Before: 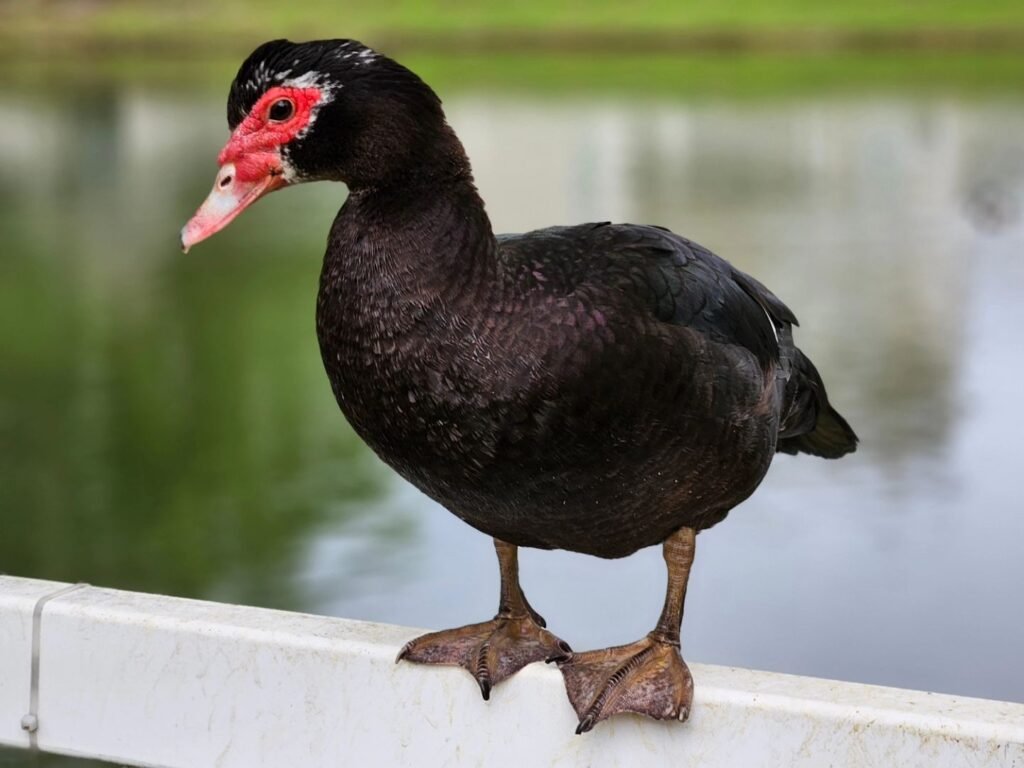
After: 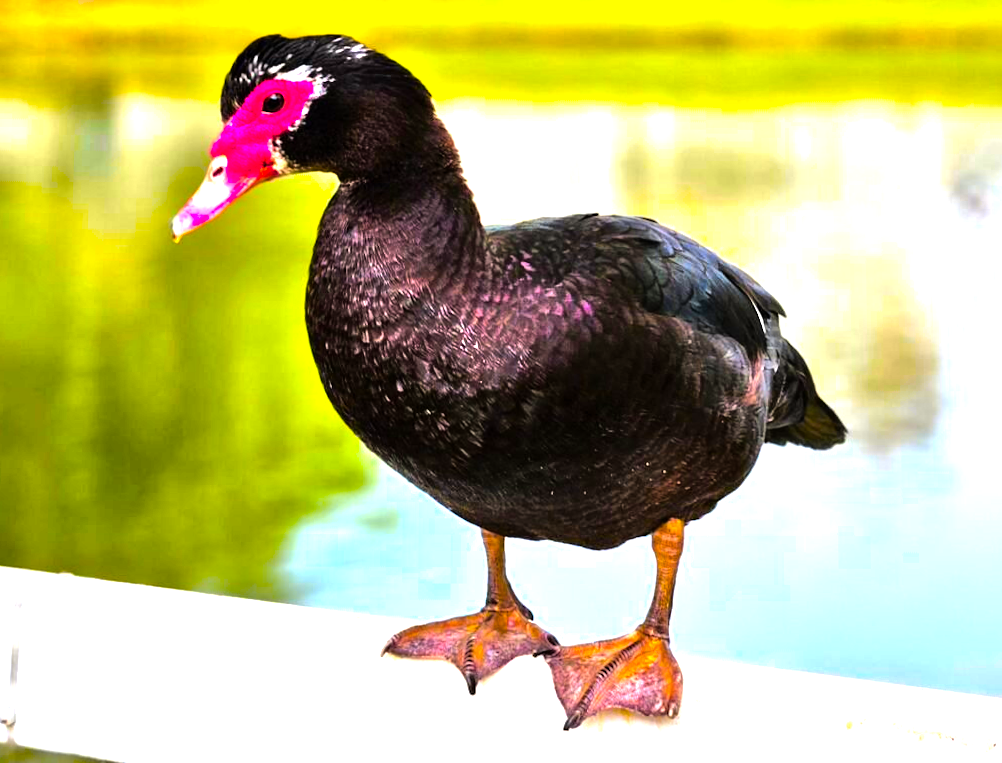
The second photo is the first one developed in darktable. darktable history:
rotate and perspective: rotation 0.226°, lens shift (vertical) -0.042, crop left 0.023, crop right 0.982, crop top 0.006, crop bottom 0.994
tone equalizer: -7 EV 0.15 EV, -6 EV 0.6 EV, -5 EV 1.15 EV, -4 EV 1.33 EV, -3 EV 1.15 EV, -2 EV 0.6 EV, -1 EV 0.15 EV, mask exposure compensation -0.5 EV
color balance rgb: linear chroma grading › highlights 100%, linear chroma grading › global chroma 23.41%, perceptual saturation grading › global saturation 35.38%, hue shift -10.68°, perceptual brilliance grading › highlights 47.25%, perceptual brilliance grading › mid-tones 22.2%, perceptual brilliance grading › shadows -5.93%
